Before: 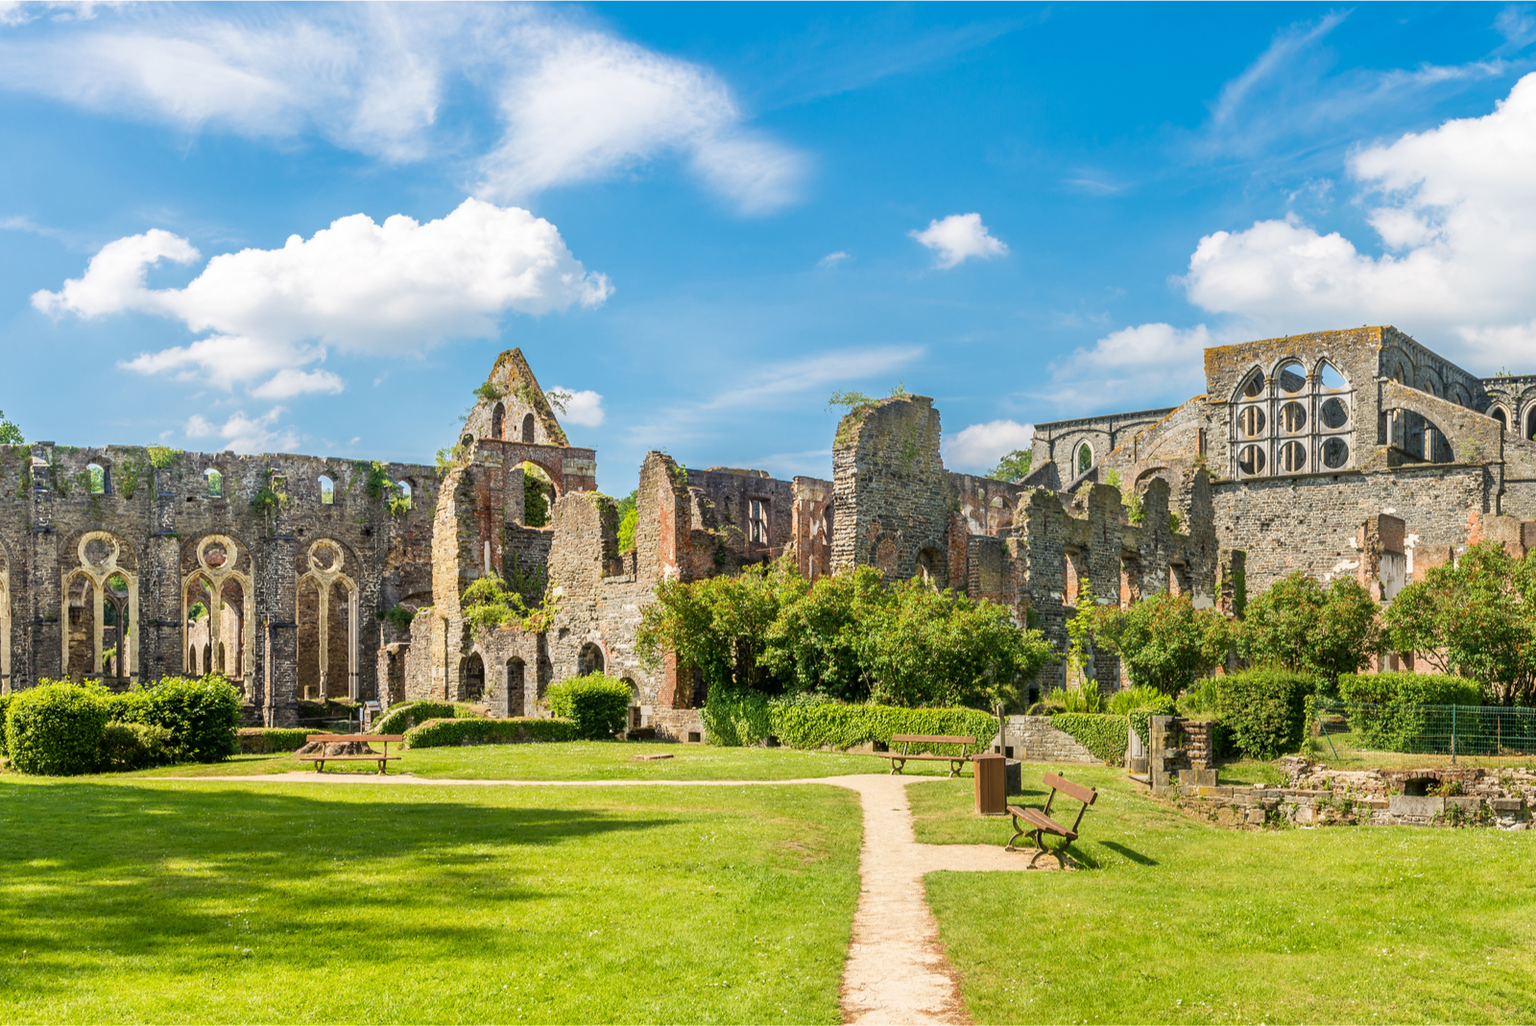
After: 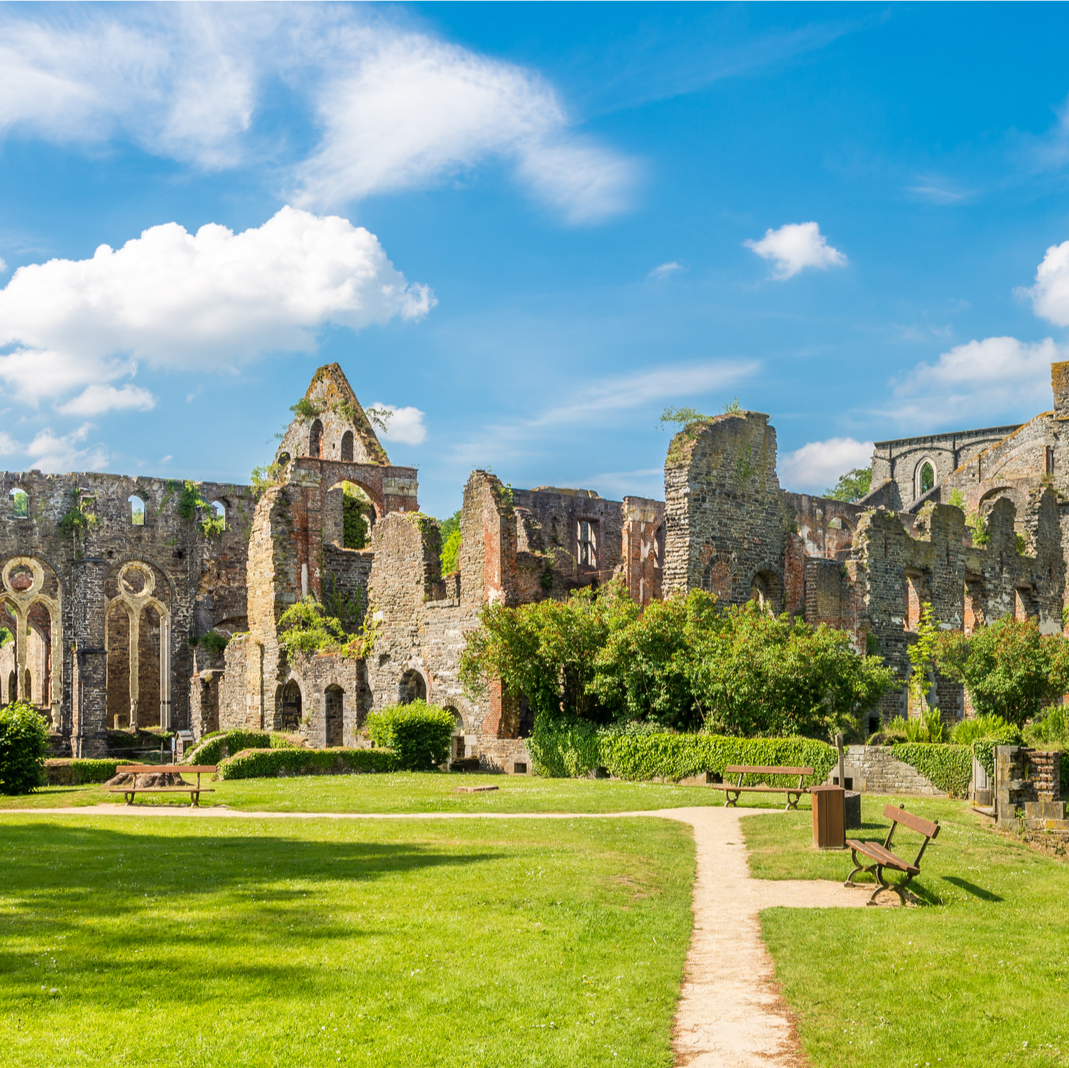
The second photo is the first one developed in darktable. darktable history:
crop and rotate: left 12.709%, right 20.463%
